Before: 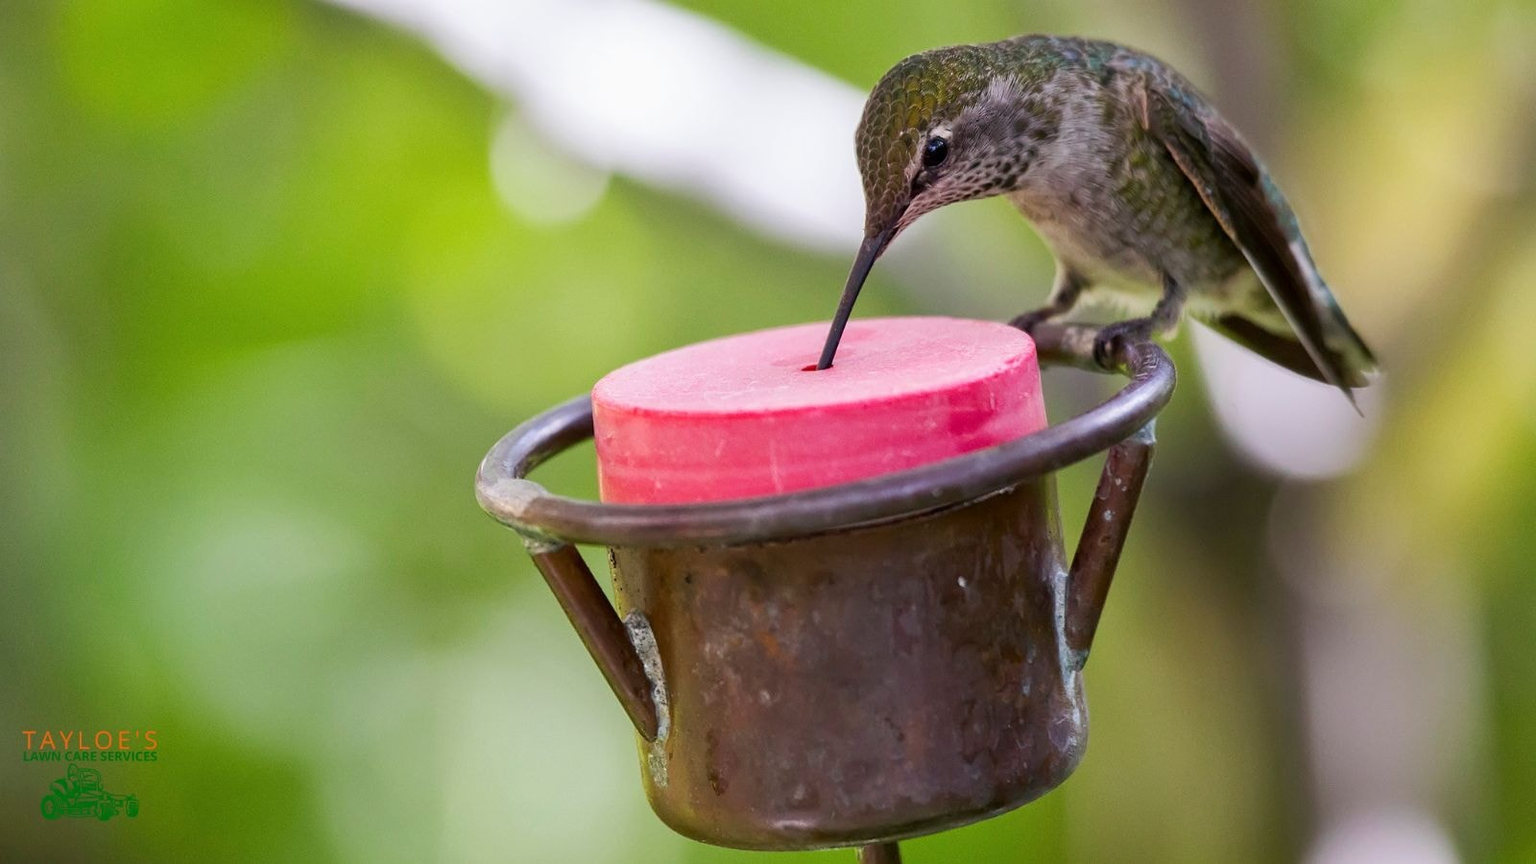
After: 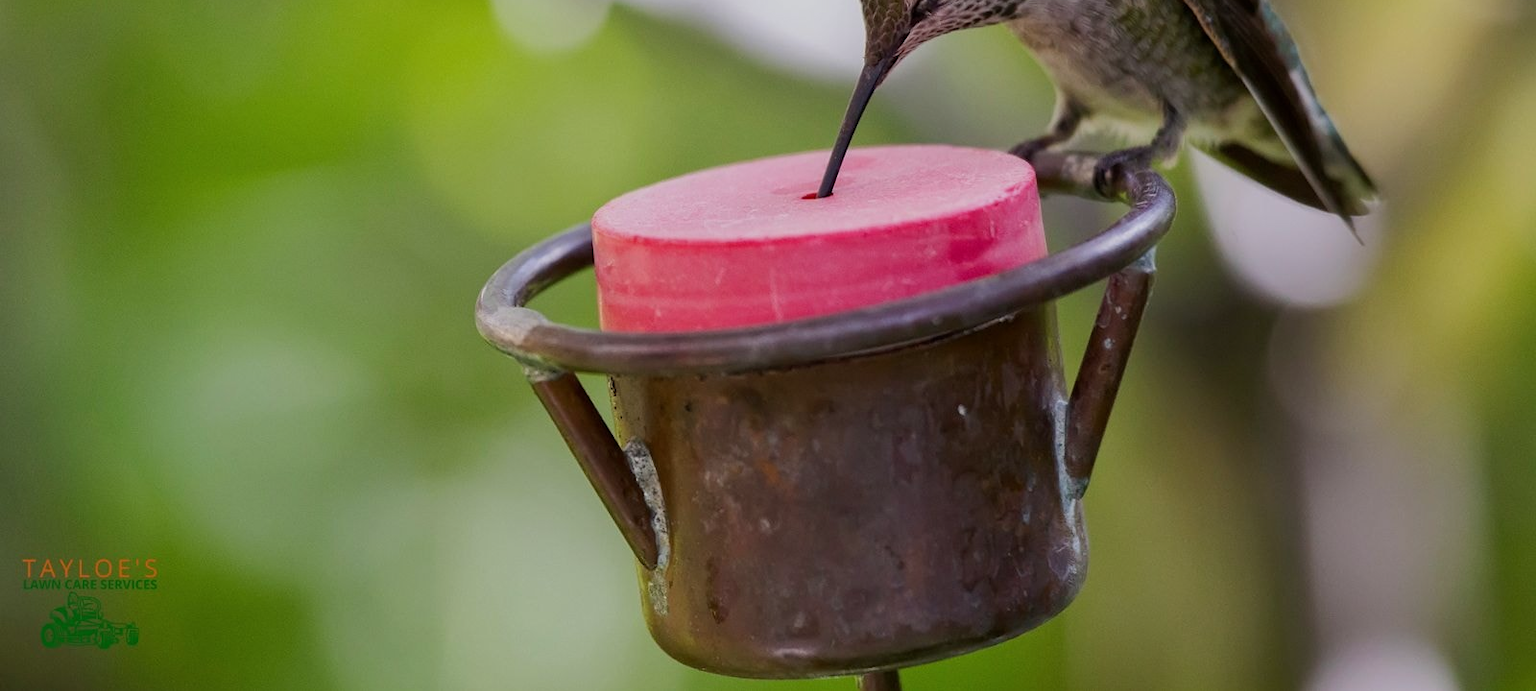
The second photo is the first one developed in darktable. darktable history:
crop and rotate: top 19.998%
exposure: exposure -0.492 EV, compensate highlight preservation false
